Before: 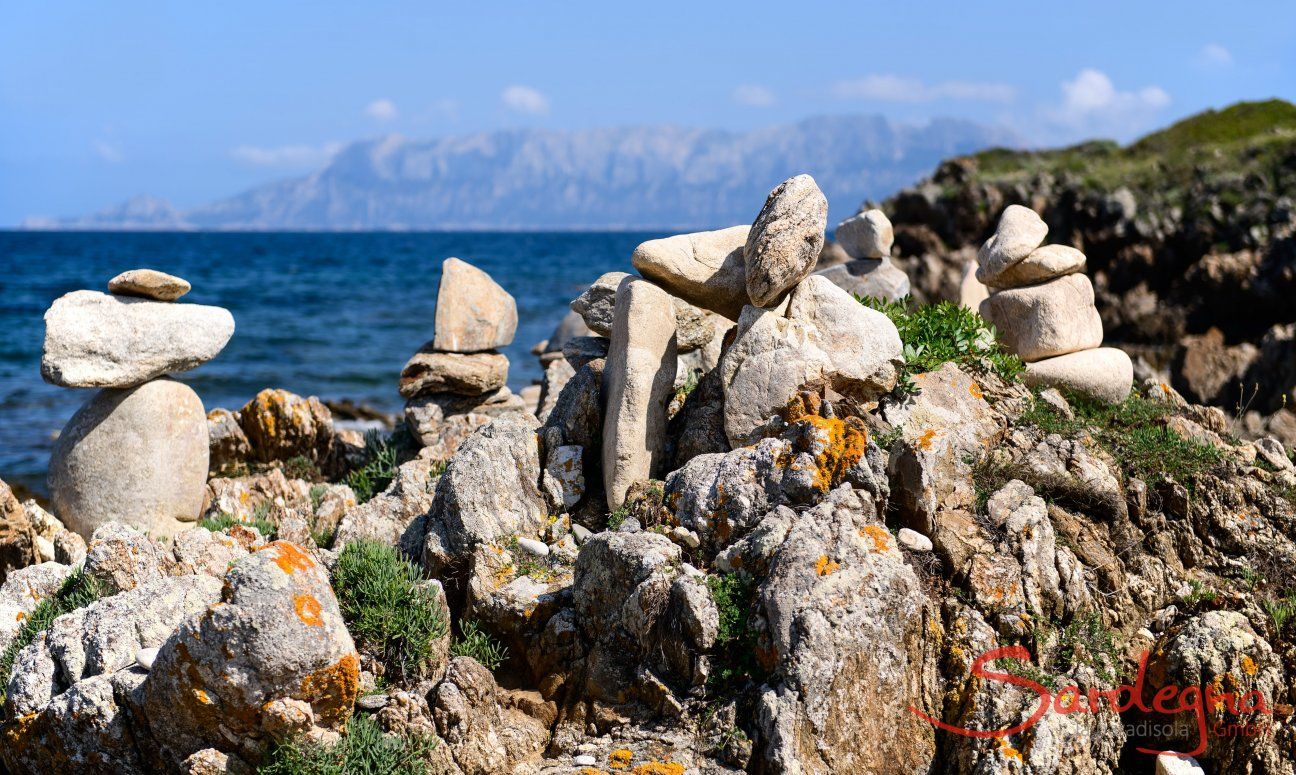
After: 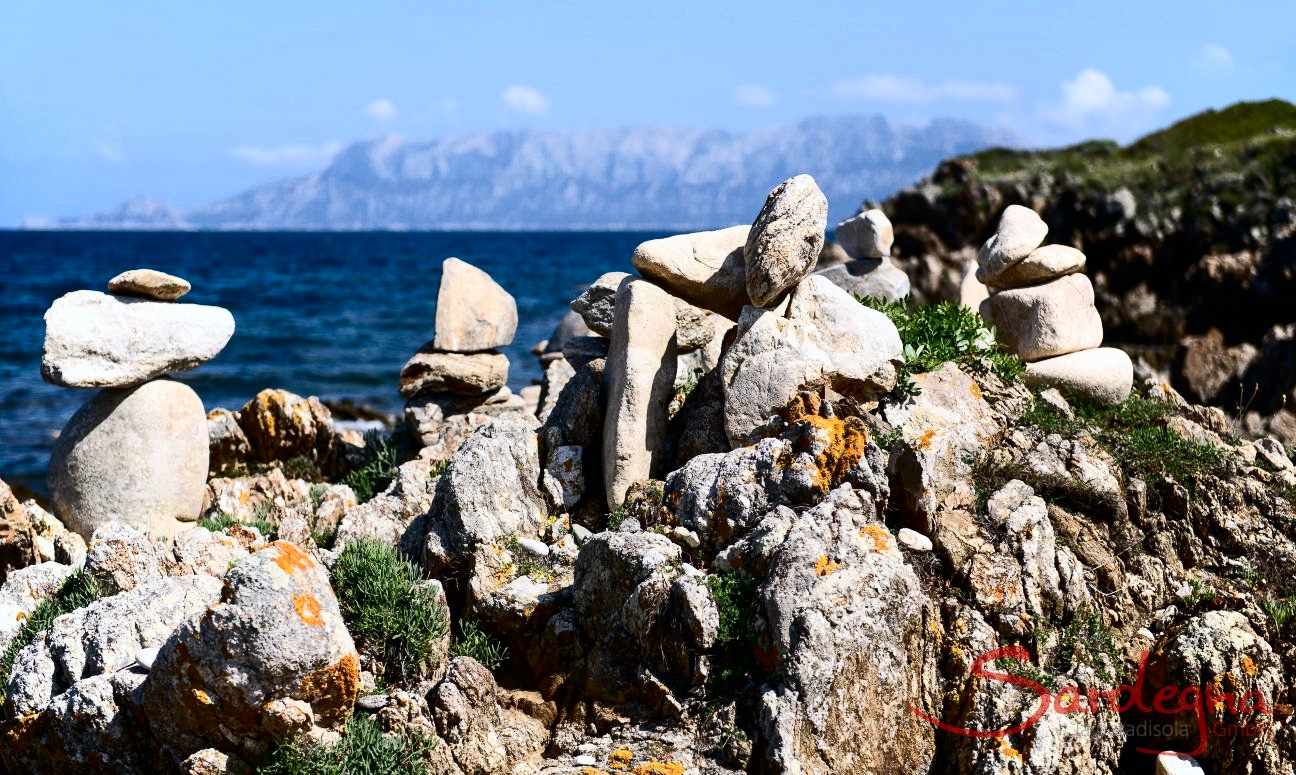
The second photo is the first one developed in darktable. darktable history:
base curve: curves: ch0 [(0, 0) (0.303, 0.277) (1, 1)]
color calibration: x 0.355, y 0.367, temperature 4700.38 K
contrast brightness saturation: contrast 0.28
